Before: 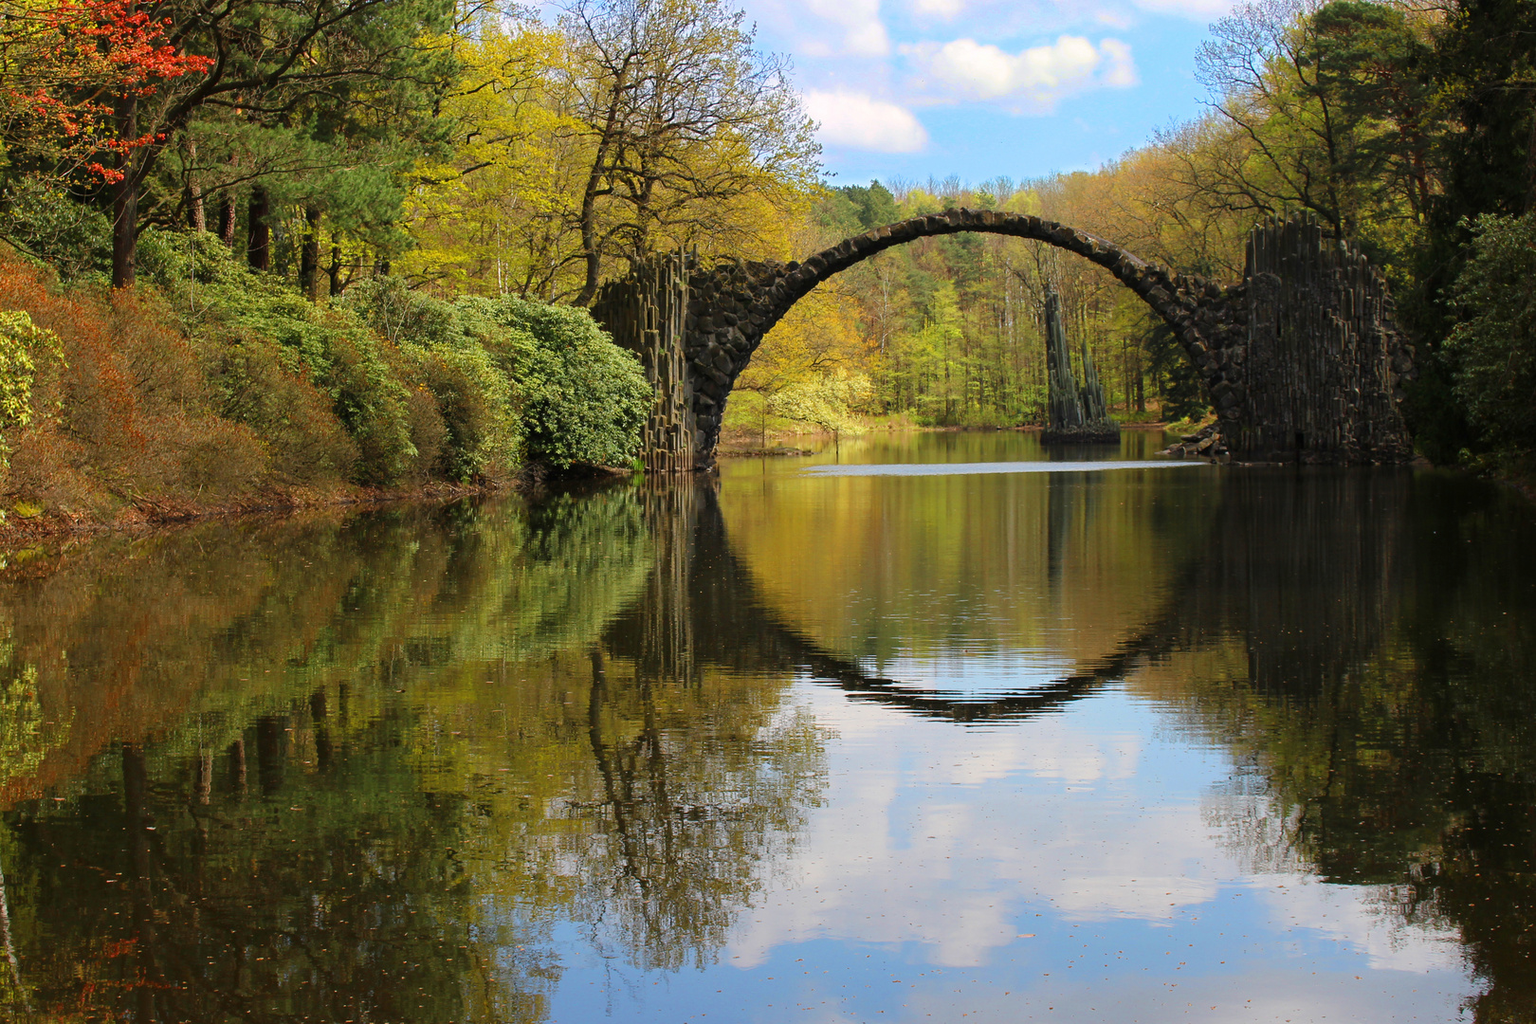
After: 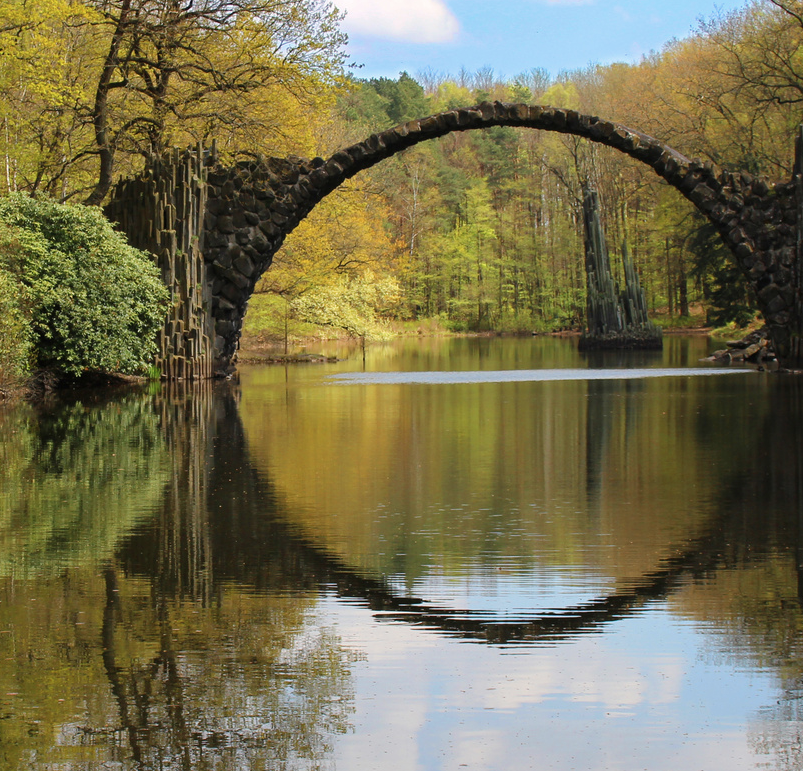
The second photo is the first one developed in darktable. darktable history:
contrast brightness saturation: saturation -0.1
crop: left 32.075%, top 10.976%, right 18.355%, bottom 17.596%
